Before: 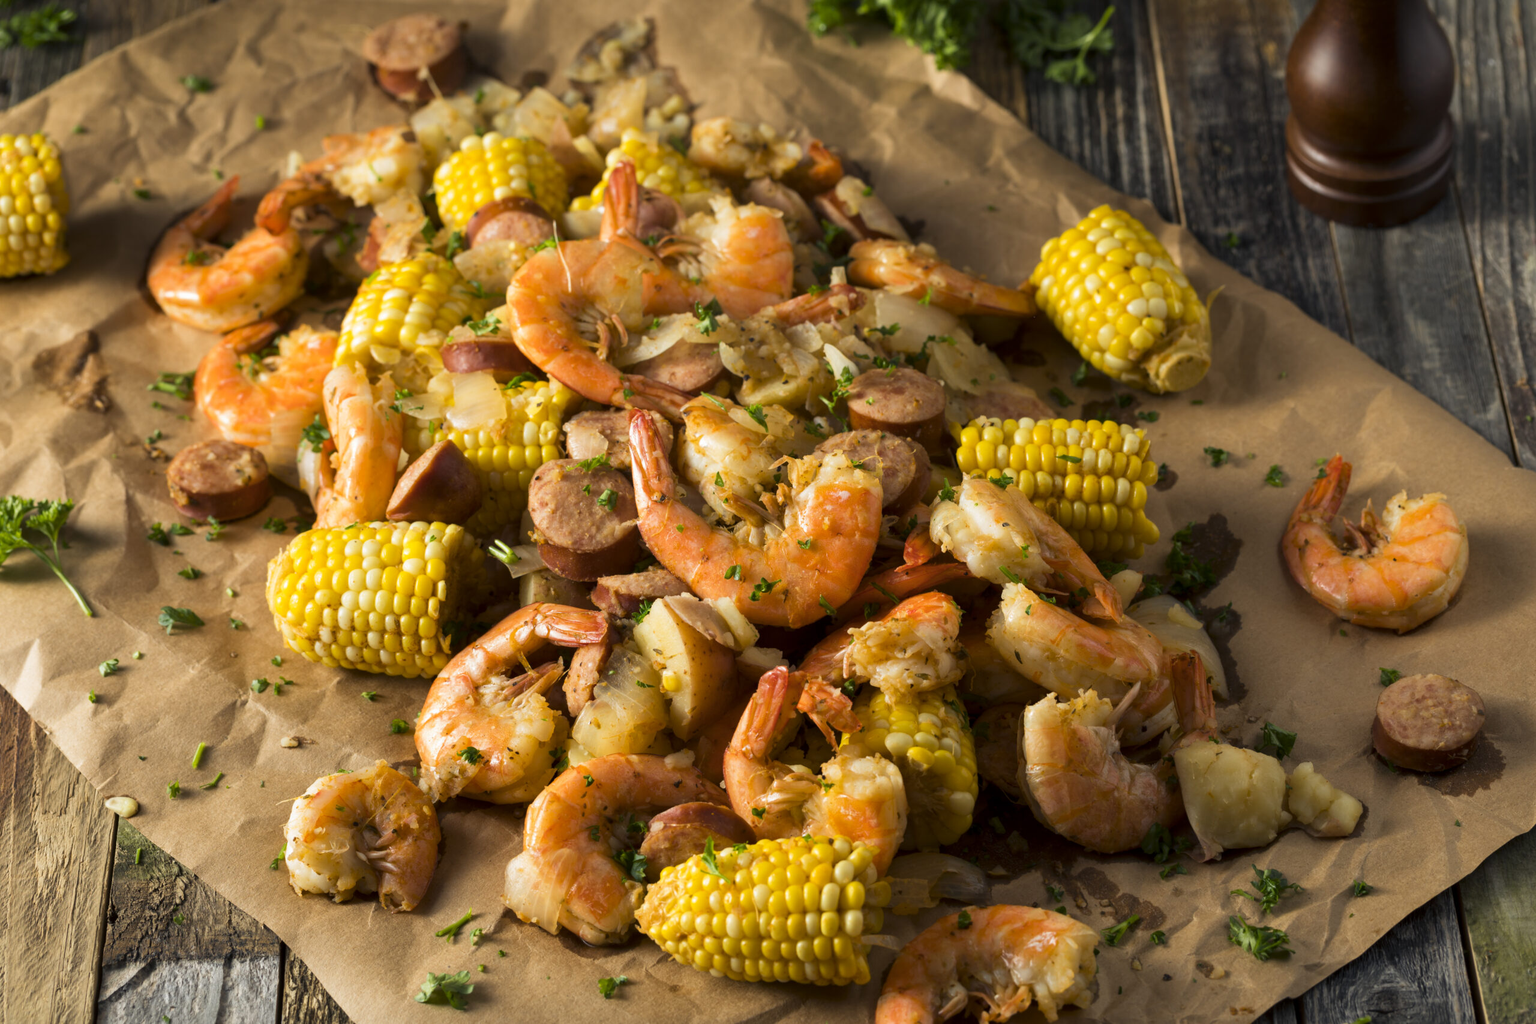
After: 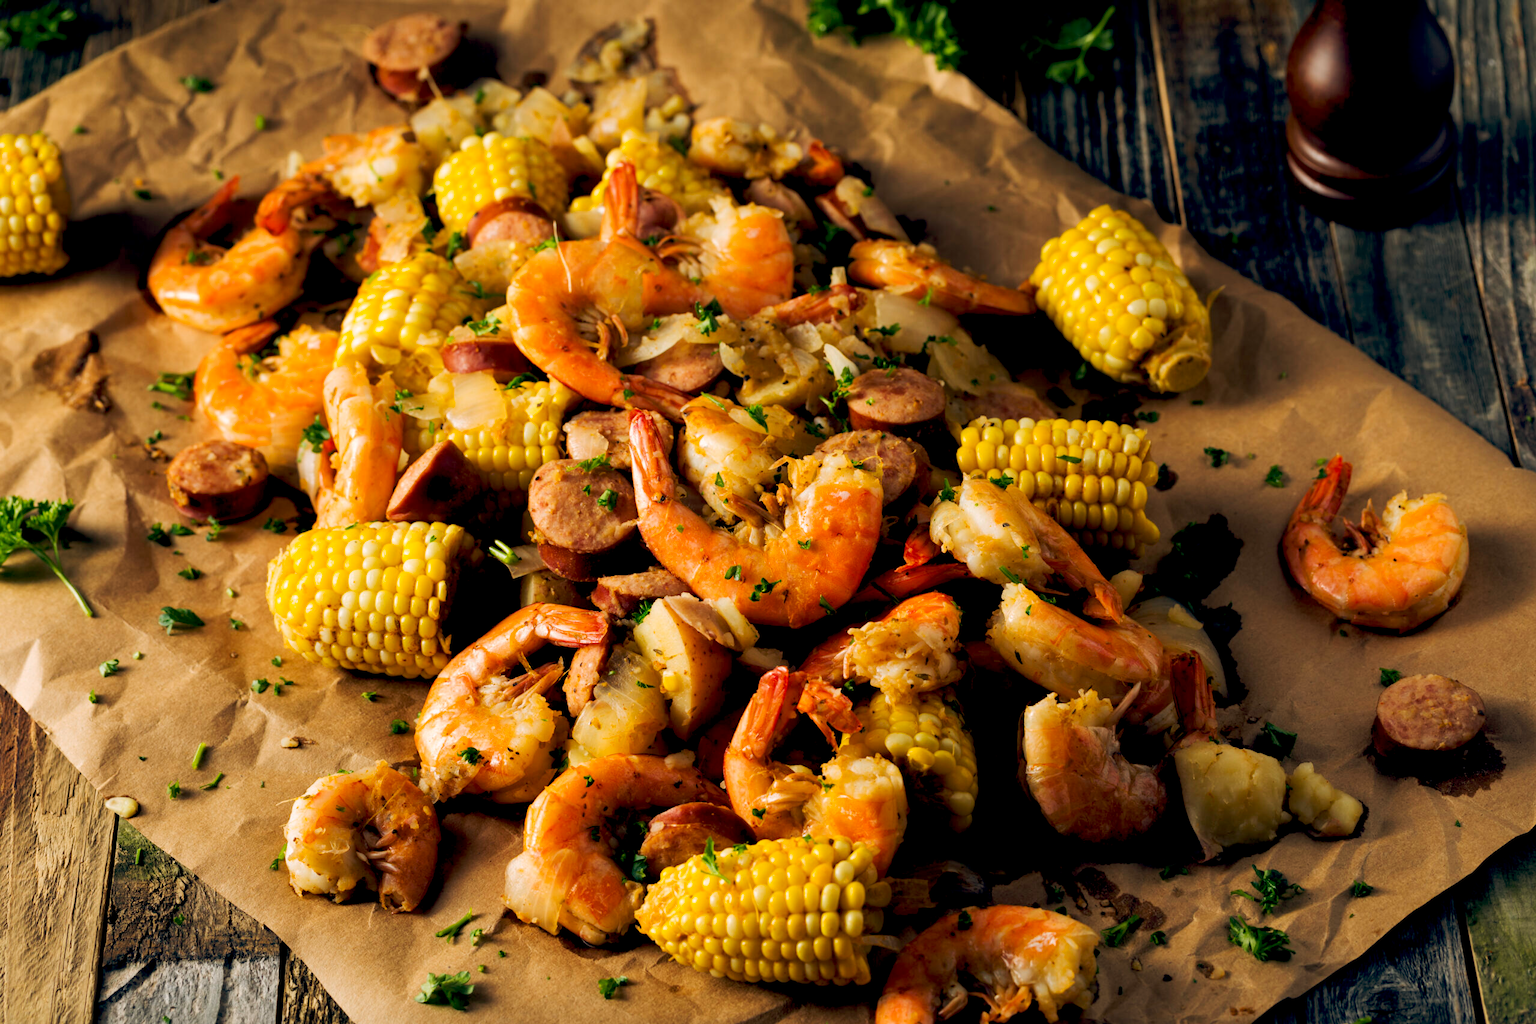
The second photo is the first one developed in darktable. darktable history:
tone curve: curves: ch0 [(0, 0) (0.003, 0.006) (0.011, 0.01) (0.025, 0.017) (0.044, 0.029) (0.069, 0.043) (0.1, 0.064) (0.136, 0.091) (0.177, 0.128) (0.224, 0.162) (0.277, 0.206) (0.335, 0.258) (0.399, 0.324) (0.468, 0.404) (0.543, 0.499) (0.623, 0.595) (0.709, 0.693) (0.801, 0.786) (0.898, 0.883) (1, 1)], preserve colors none
color balance: lift [0.975, 0.993, 1, 1.015], gamma [1.1, 1, 1, 0.945], gain [1, 1.04, 1, 0.95]
